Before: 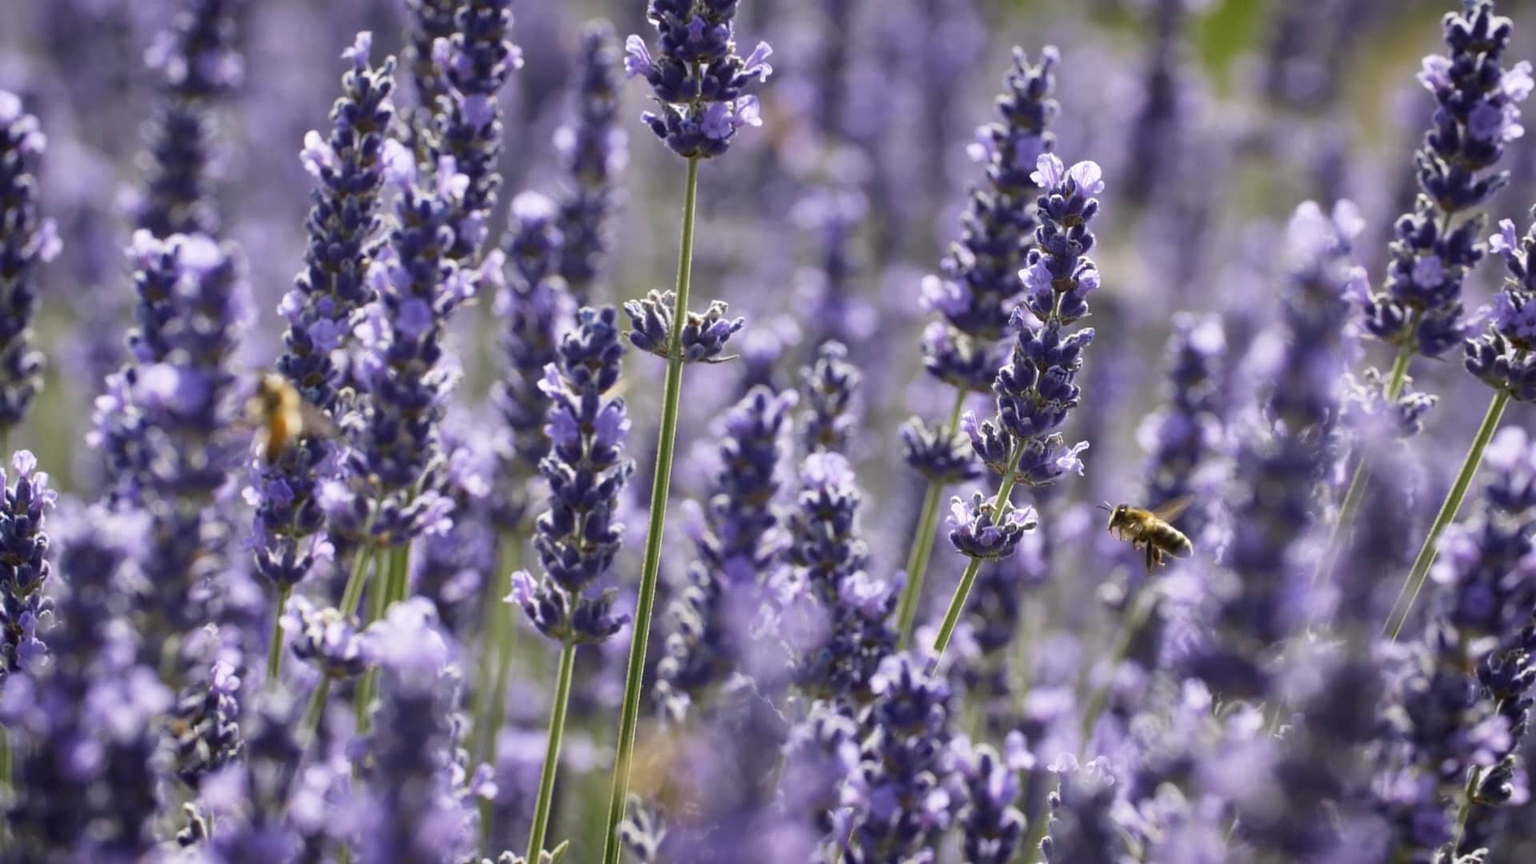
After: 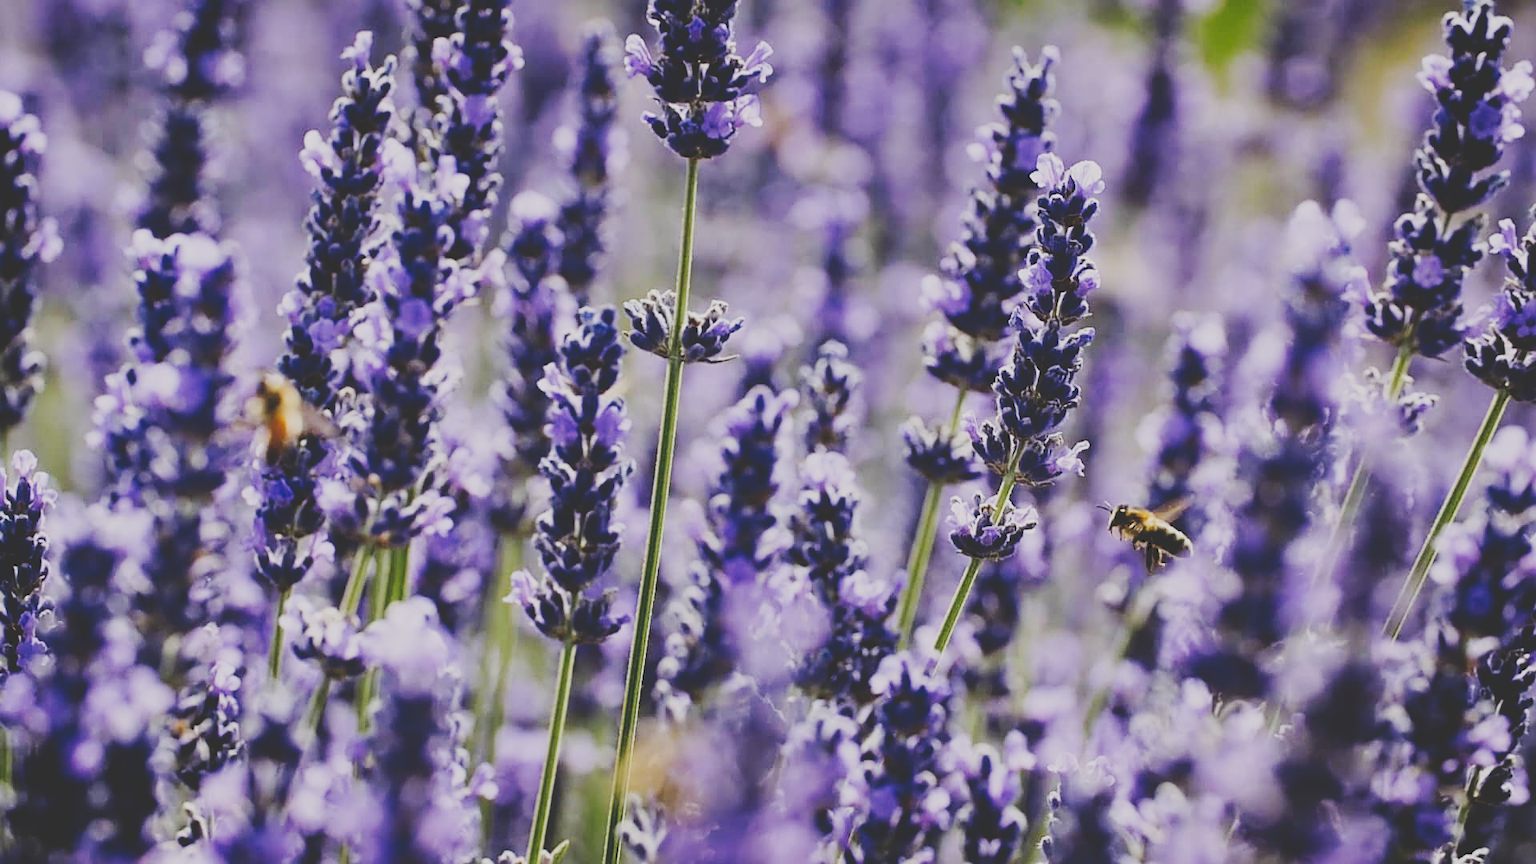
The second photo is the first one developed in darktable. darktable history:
tone curve: curves: ch0 [(0, 0) (0.003, 0.195) (0.011, 0.196) (0.025, 0.196) (0.044, 0.196) (0.069, 0.196) (0.1, 0.196) (0.136, 0.197) (0.177, 0.207) (0.224, 0.224) (0.277, 0.268) (0.335, 0.336) (0.399, 0.424) (0.468, 0.533) (0.543, 0.632) (0.623, 0.715) (0.709, 0.789) (0.801, 0.85) (0.898, 0.906) (1, 1)], preserve colors none
filmic rgb: middle gray luminance 29.9%, black relative exposure -9.02 EV, white relative exposure 7 EV, target black luminance 0%, hardness 2.92, latitude 2.08%, contrast 0.963, highlights saturation mix 4.71%, shadows ↔ highlights balance 11.3%, iterations of high-quality reconstruction 0, contrast in shadows safe
sharpen: on, module defaults
